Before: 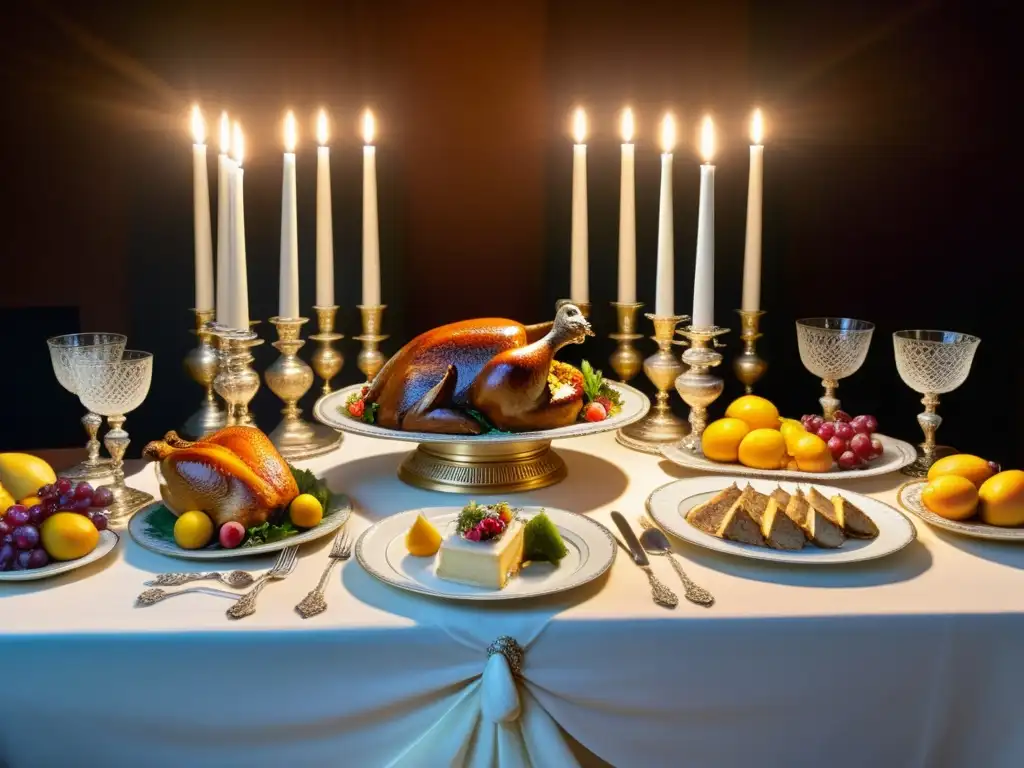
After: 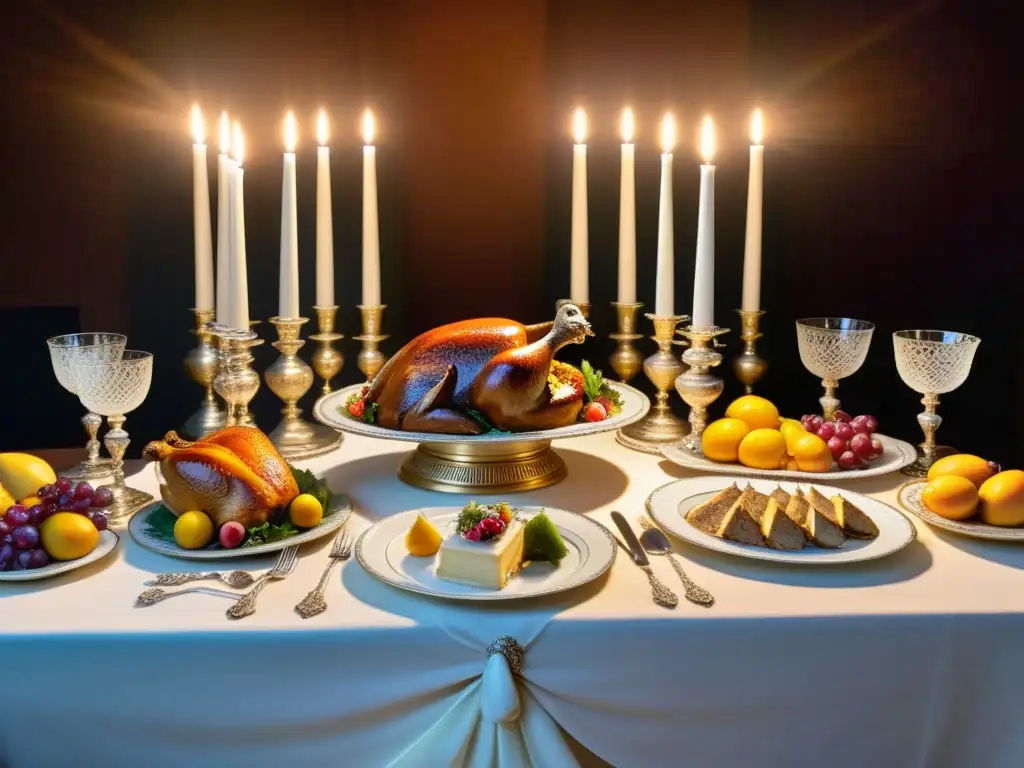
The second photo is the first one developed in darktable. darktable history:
shadows and highlights: shadows 53.22, soften with gaussian
